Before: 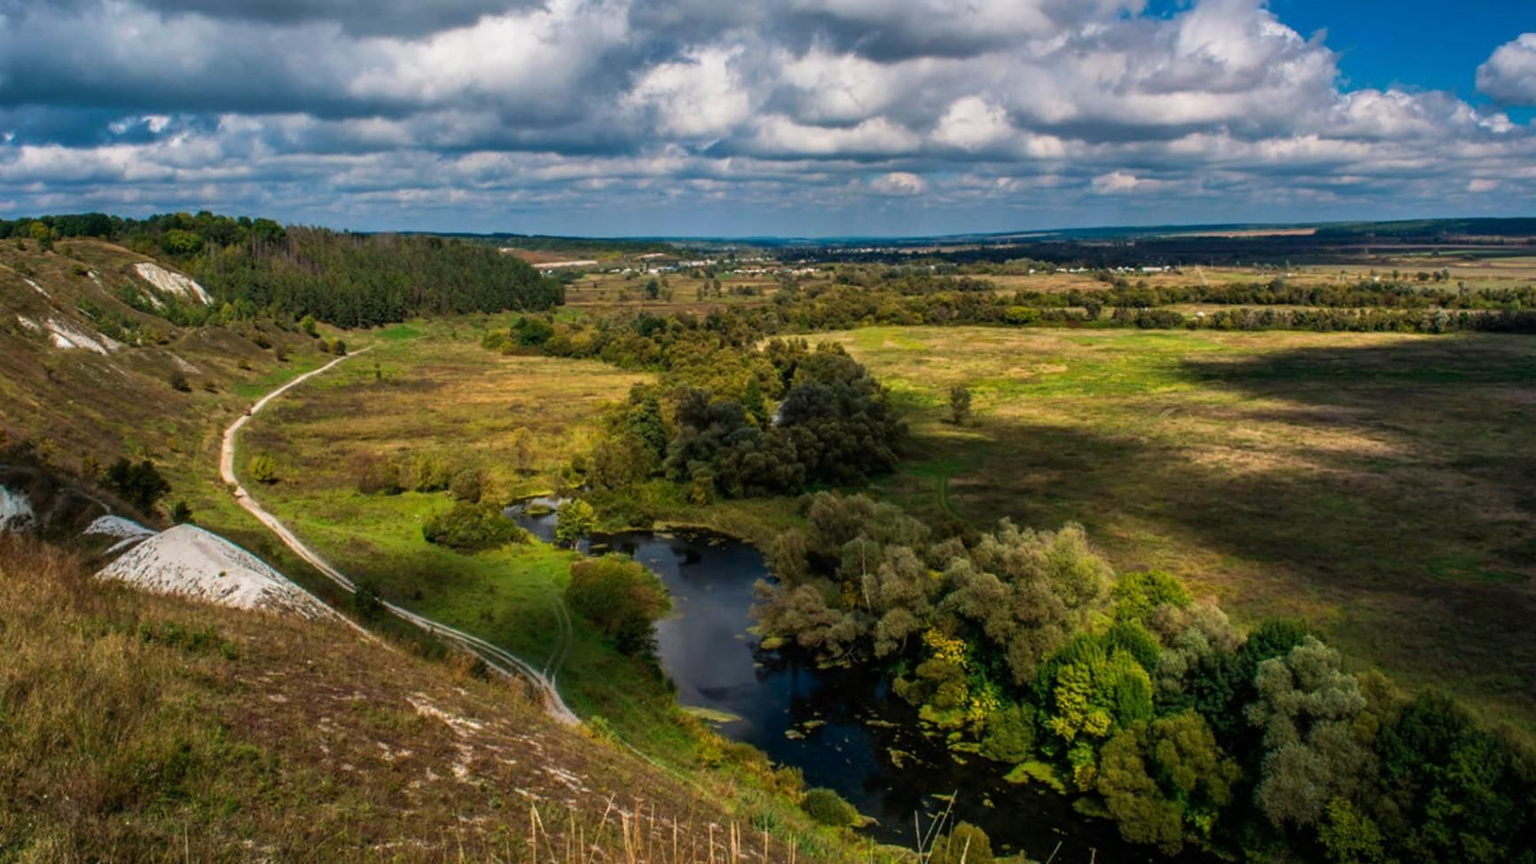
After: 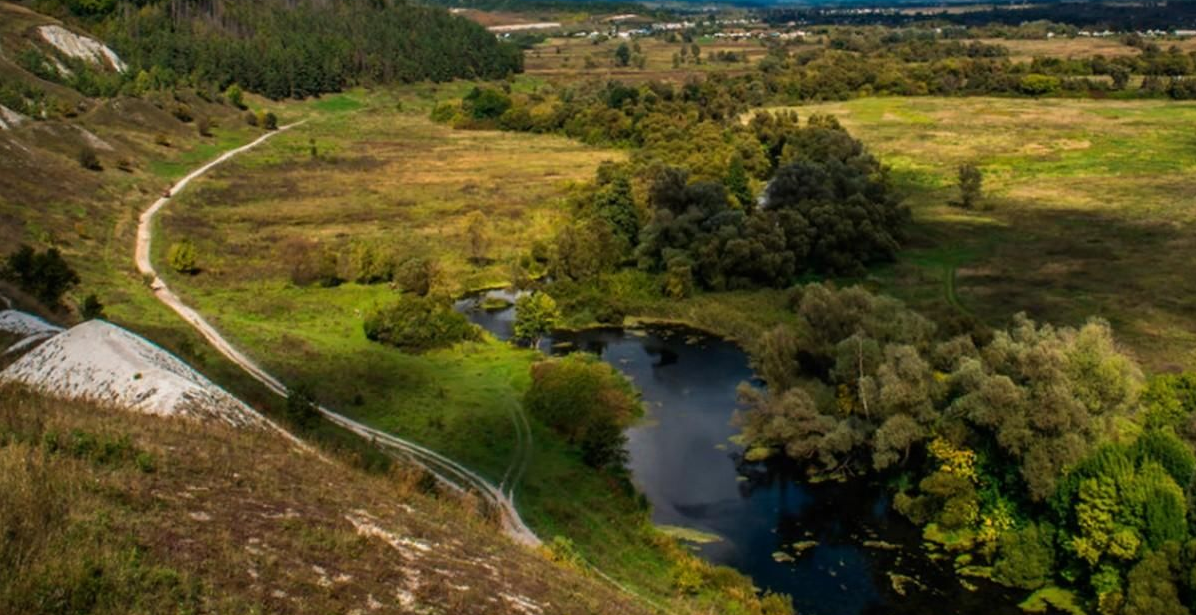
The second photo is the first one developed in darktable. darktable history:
crop: left 6.577%, top 27.907%, right 24.346%, bottom 8.949%
vignetting: fall-off start 79.81%, saturation -0.031, unbound false
